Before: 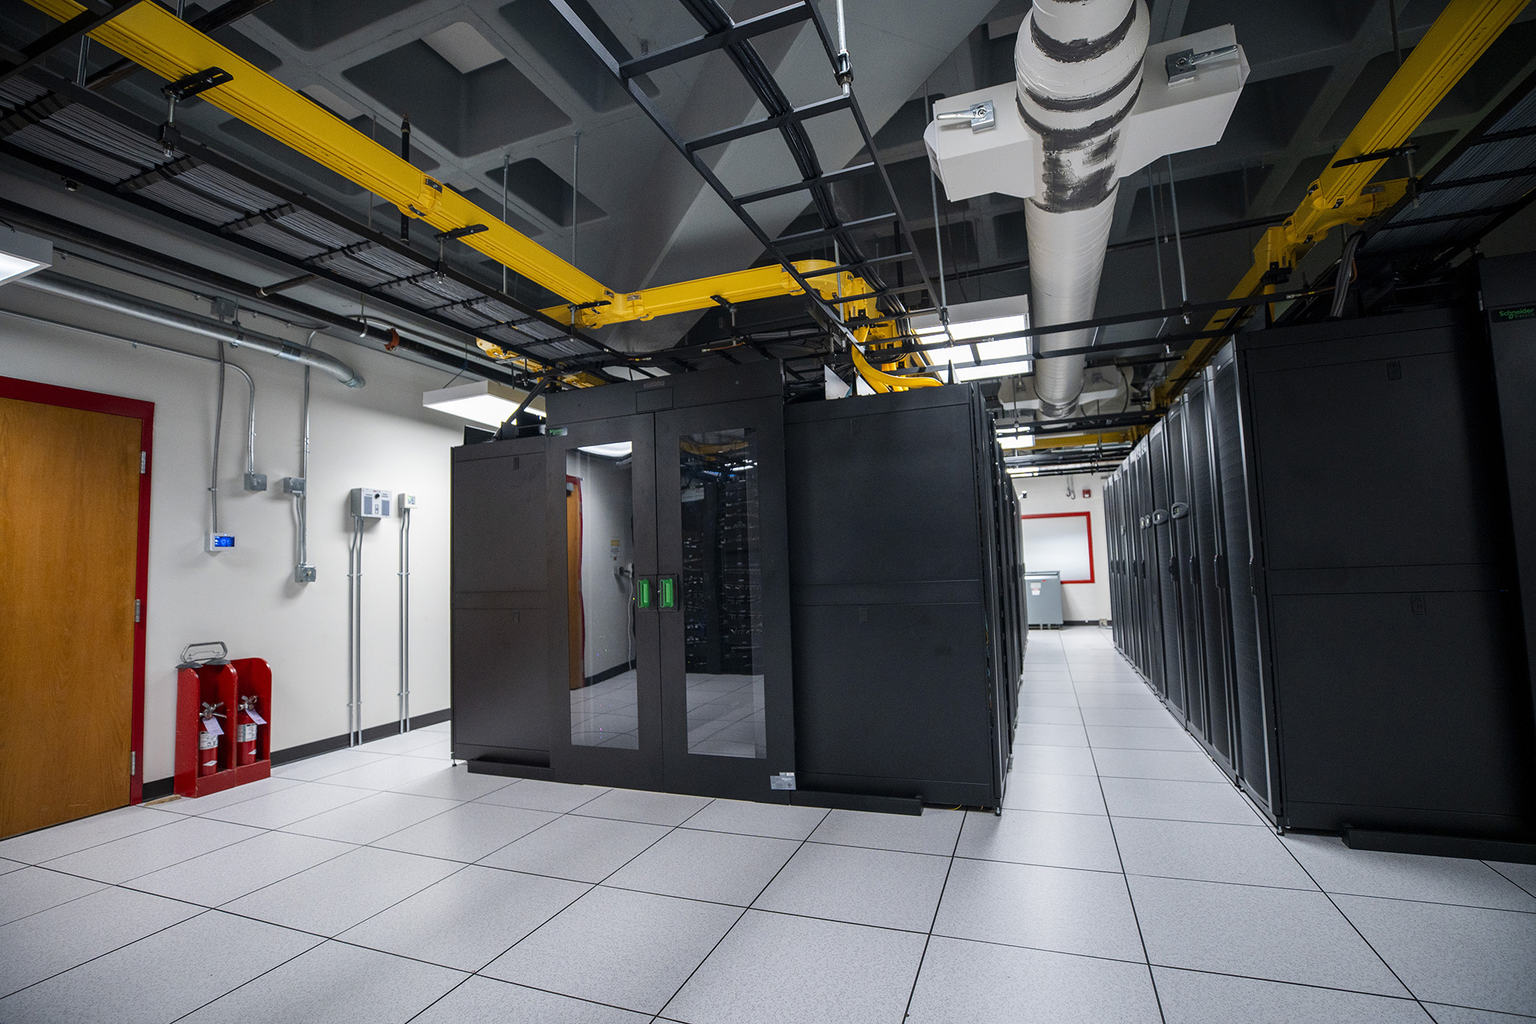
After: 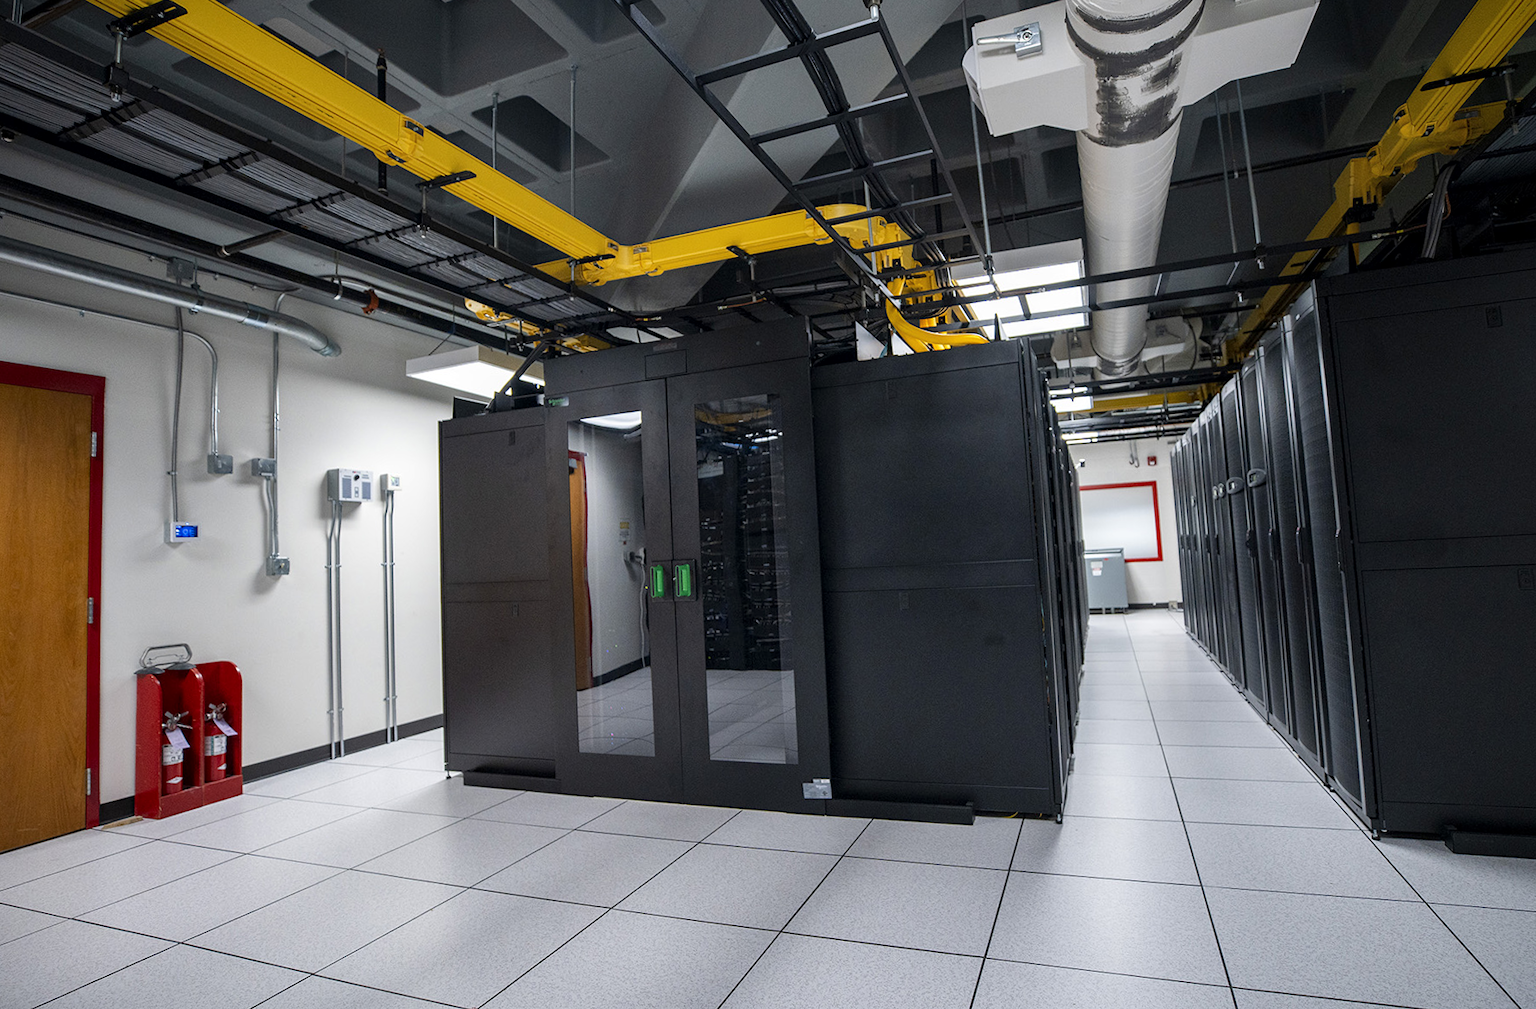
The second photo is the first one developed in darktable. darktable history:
local contrast: mode bilateral grid, contrast 20, coarseness 50, detail 120%, midtone range 0.2
crop: left 3.305%, top 6.436%, right 6.389%, bottom 3.258%
rotate and perspective: rotation -1°, crop left 0.011, crop right 0.989, crop top 0.025, crop bottom 0.975
